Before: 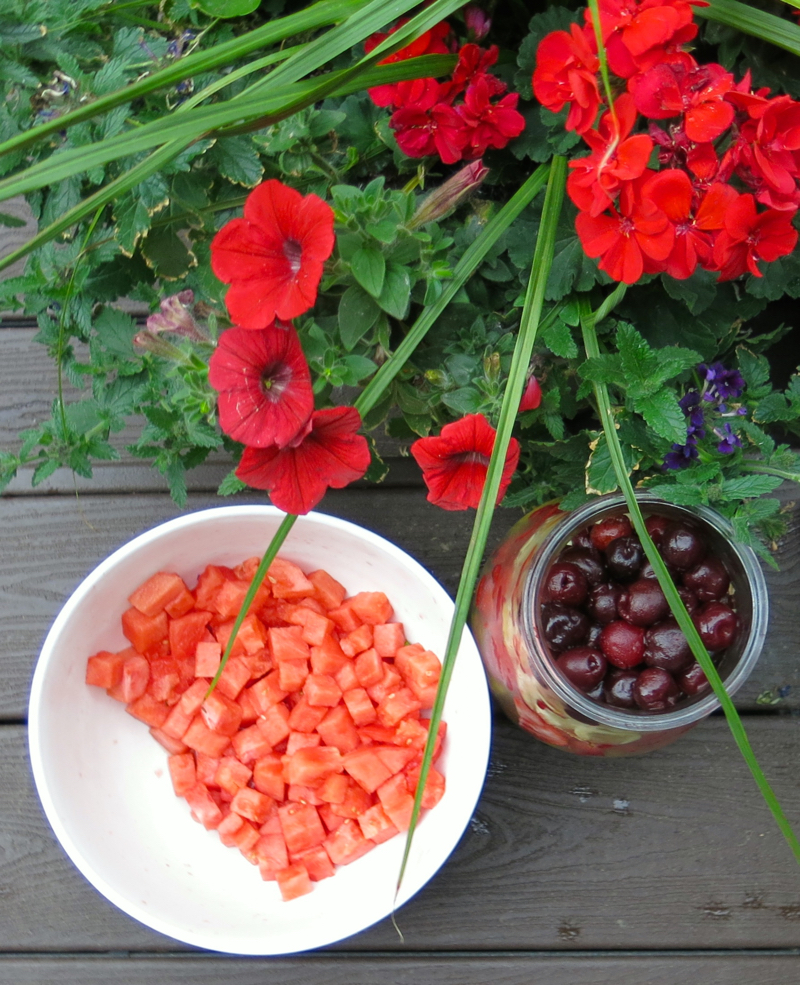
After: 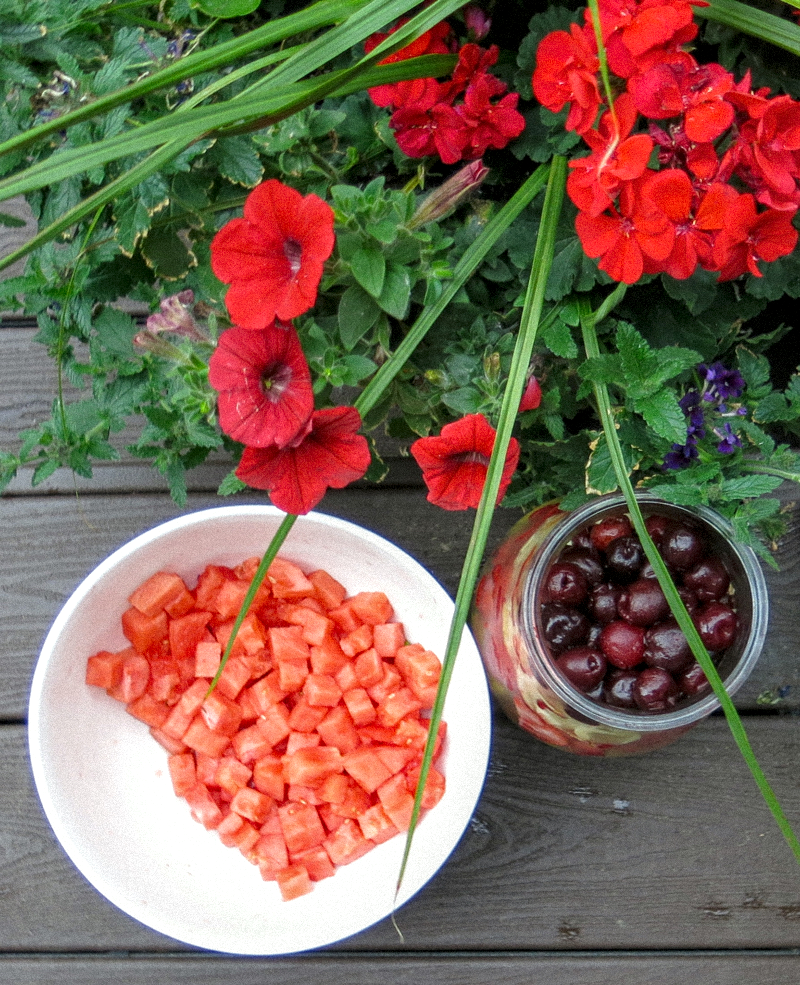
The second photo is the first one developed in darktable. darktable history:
grain: mid-tones bias 0%
local contrast: detail 130%
